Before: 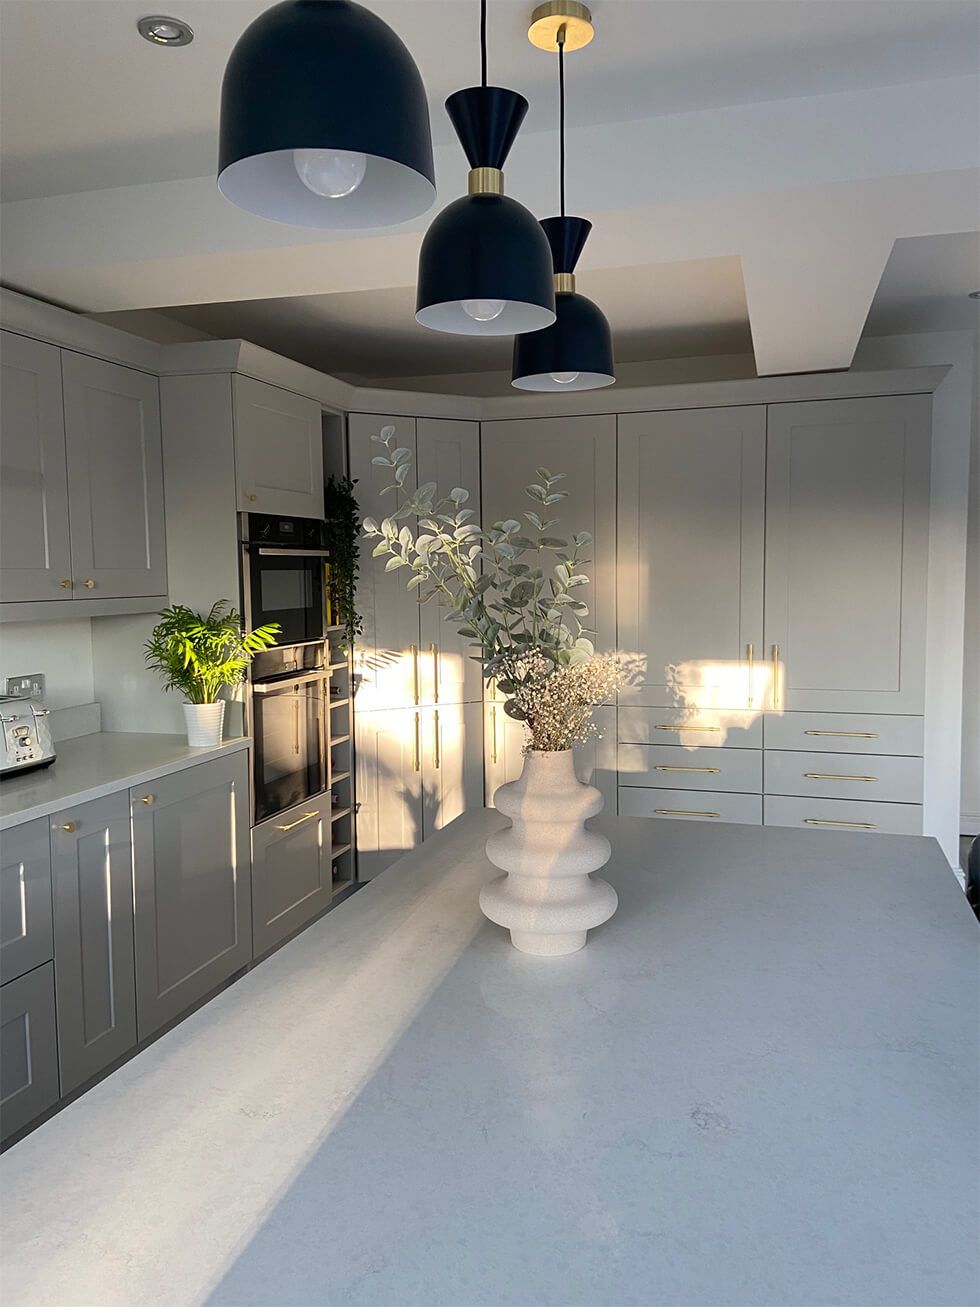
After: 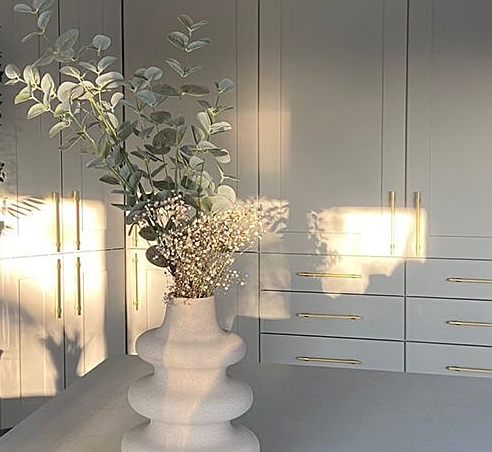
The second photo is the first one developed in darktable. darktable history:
crop: left 36.607%, top 34.735%, right 13.146%, bottom 30.611%
sharpen: radius 1.272, amount 0.305, threshold 0
